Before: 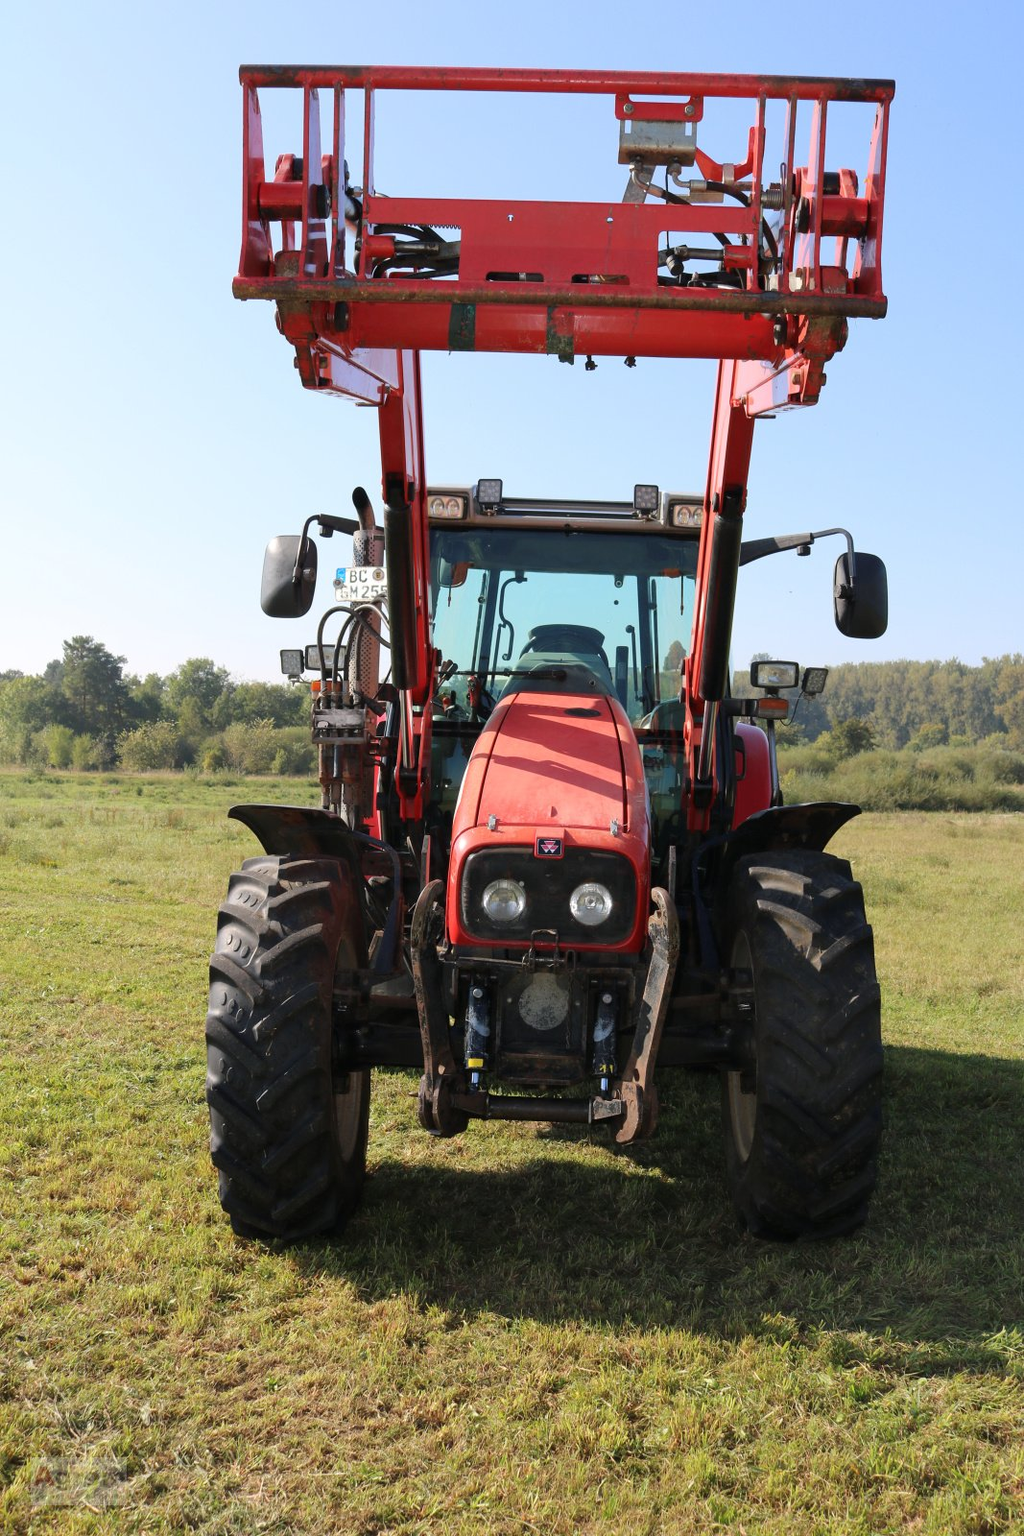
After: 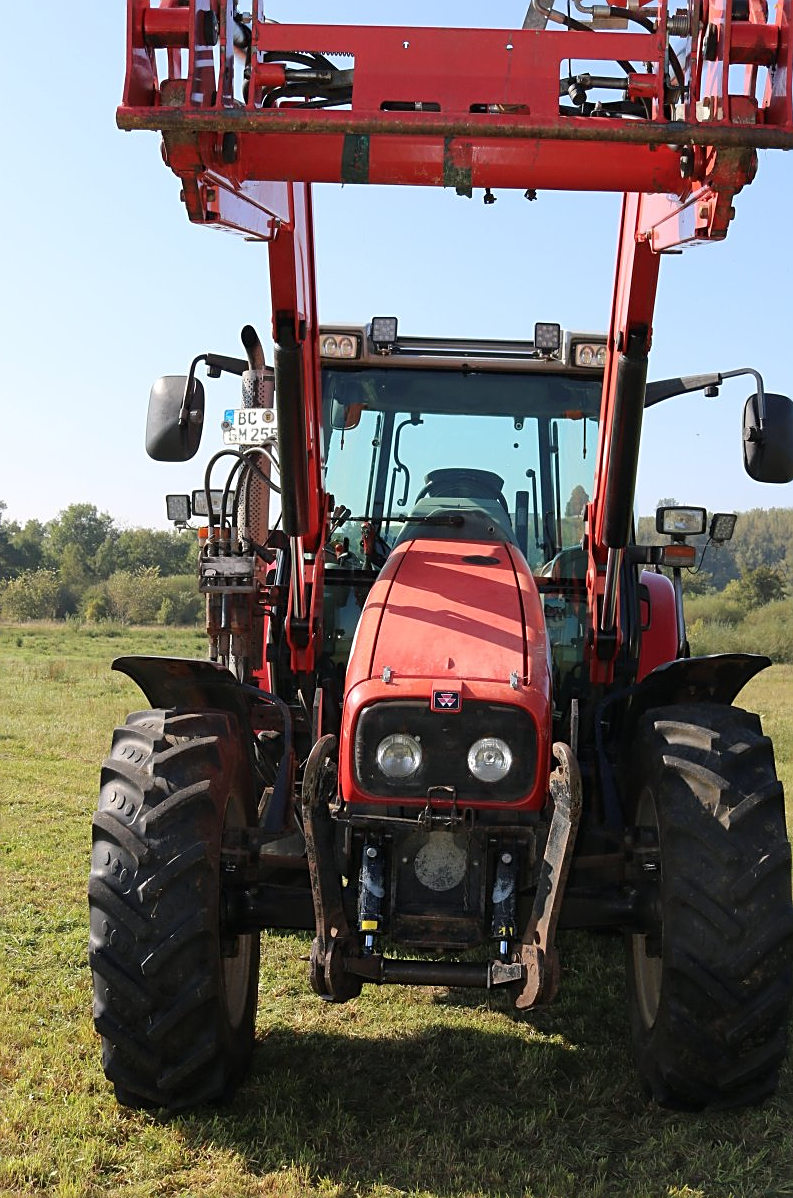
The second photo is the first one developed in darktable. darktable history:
sharpen: on, module defaults
crop and rotate: left 11.843%, top 11.408%, right 13.795%, bottom 13.705%
